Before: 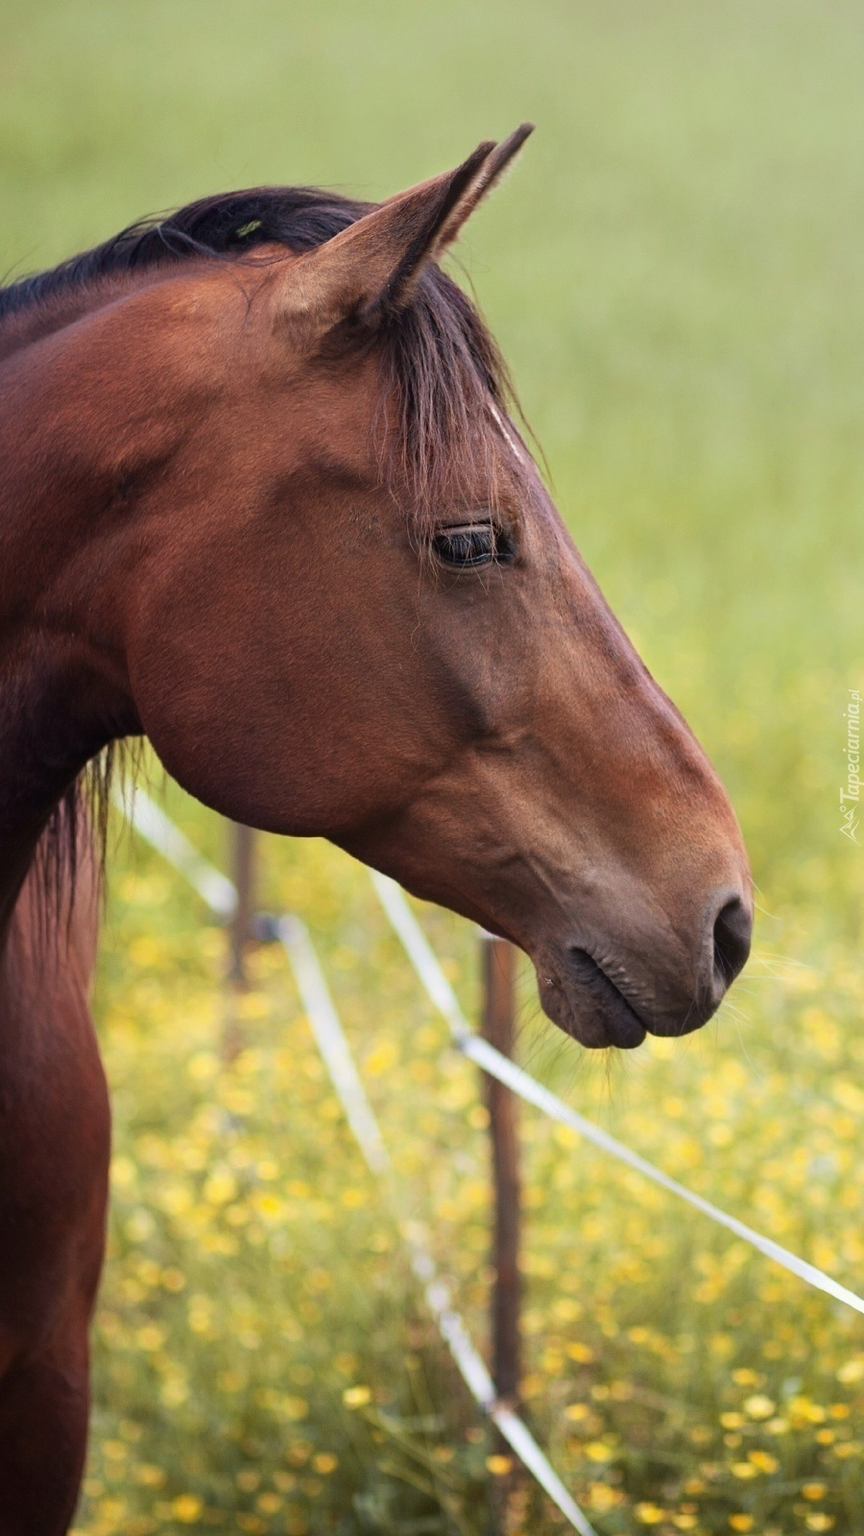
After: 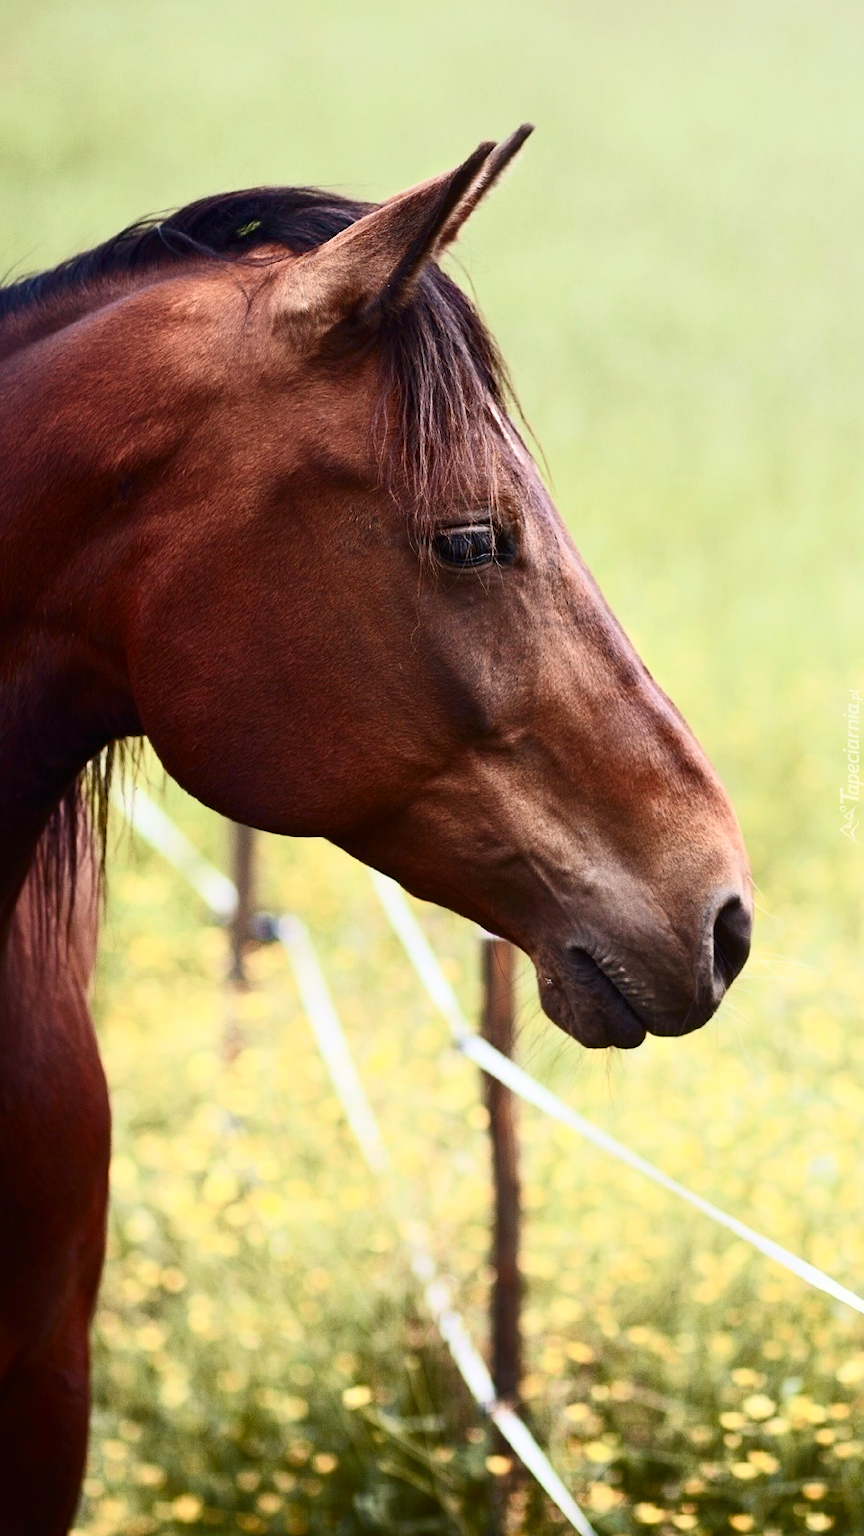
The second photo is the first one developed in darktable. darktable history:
contrast brightness saturation: contrast 0.402, brightness 0.114, saturation 0.212
color balance rgb: power › luminance -3.866%, power › hue 143.76°, perceptual saturation grading › global saturation 0.12%, perceptual saturation grading › highlights -32.619%, perceptual saturation grading › mid-tones 5.227%, perceptual saturation grading › shadows 18.836%
